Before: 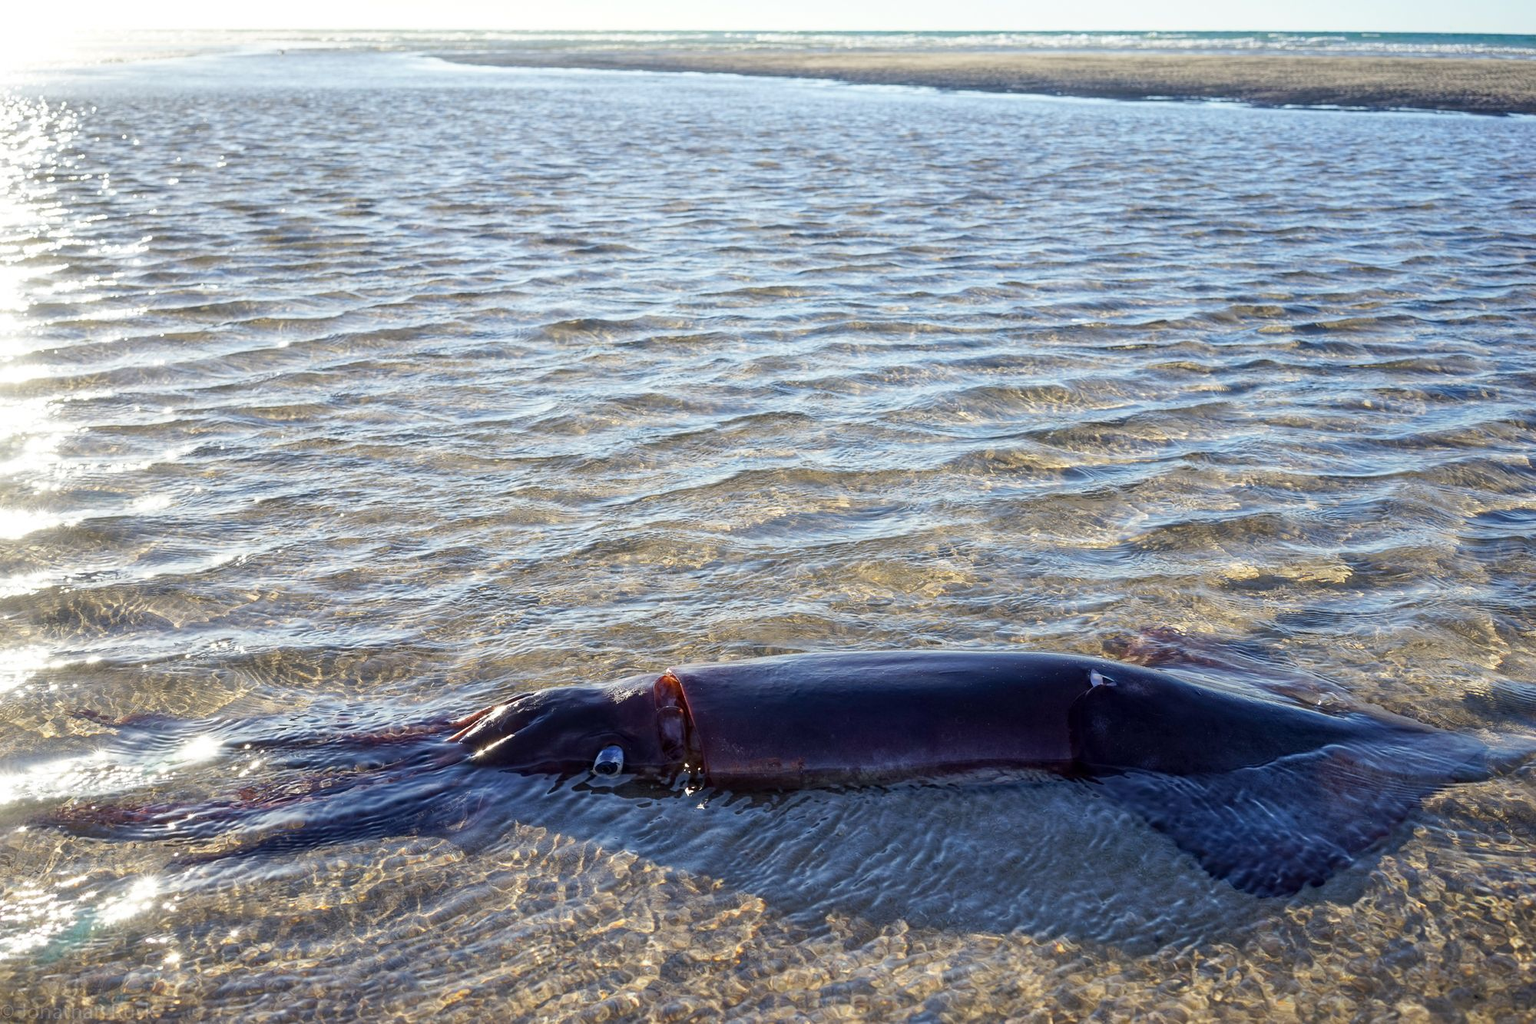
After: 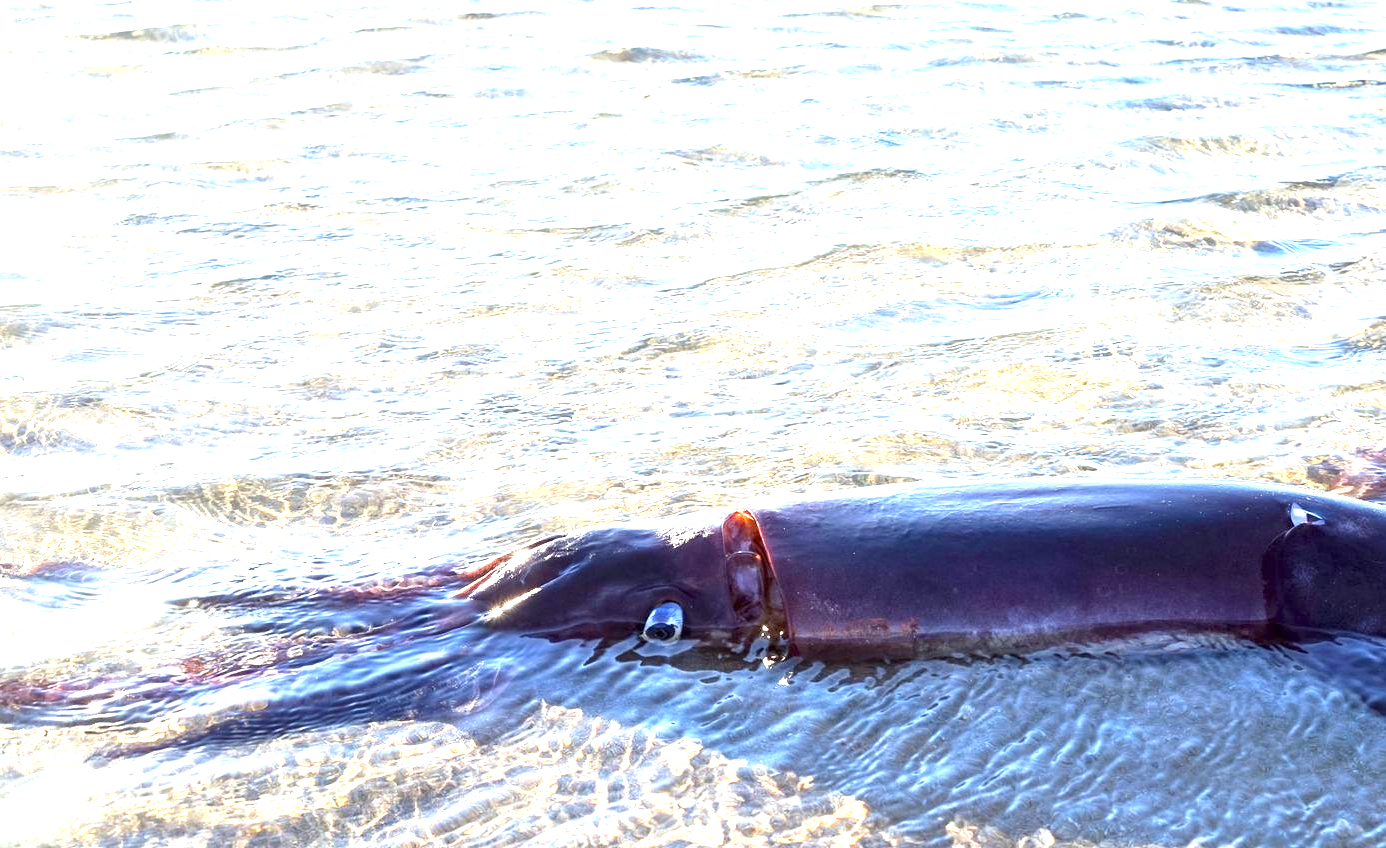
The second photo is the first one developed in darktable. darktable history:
crop: left 6.488%, top 27.668%, right 24.183%, bottom 8.656%
color correction: highlights a* -2.73, highlights b* -2.09, shadows a* 2.41, shadows b* 2.73
exposure: exposure 2.04 EV, compensate highlight preservation false
